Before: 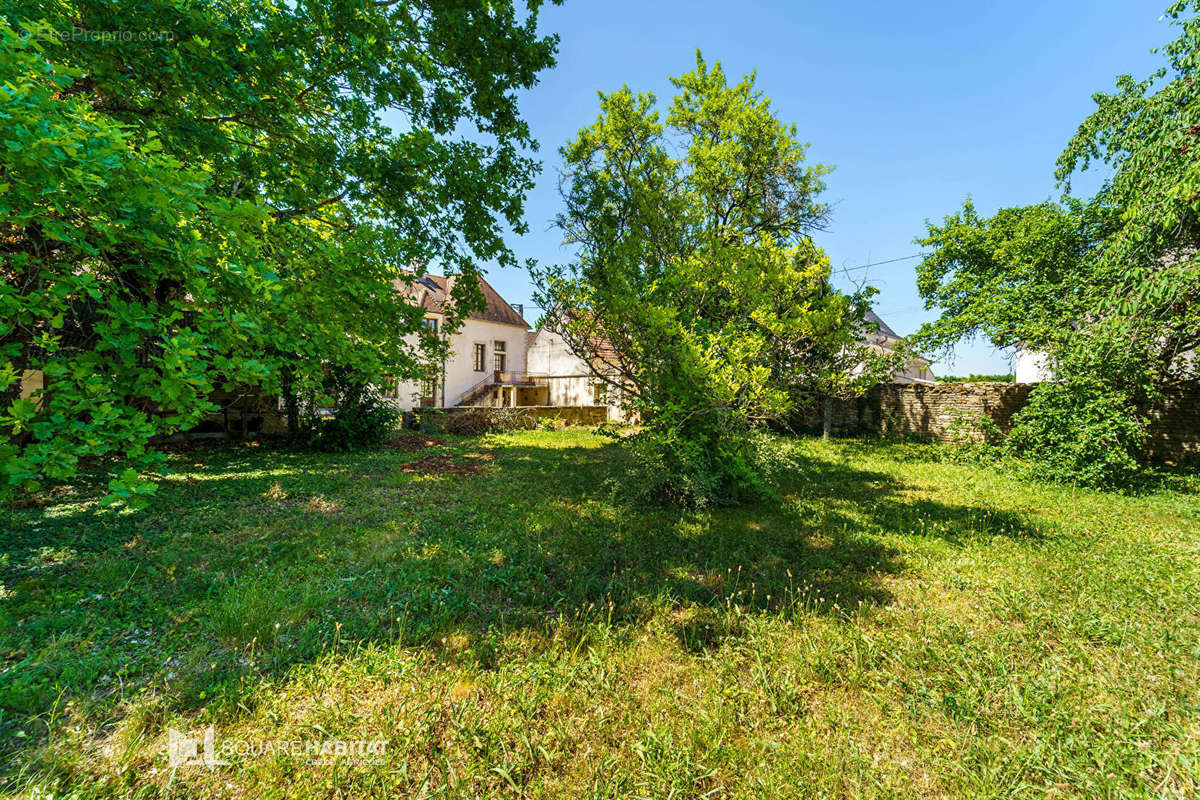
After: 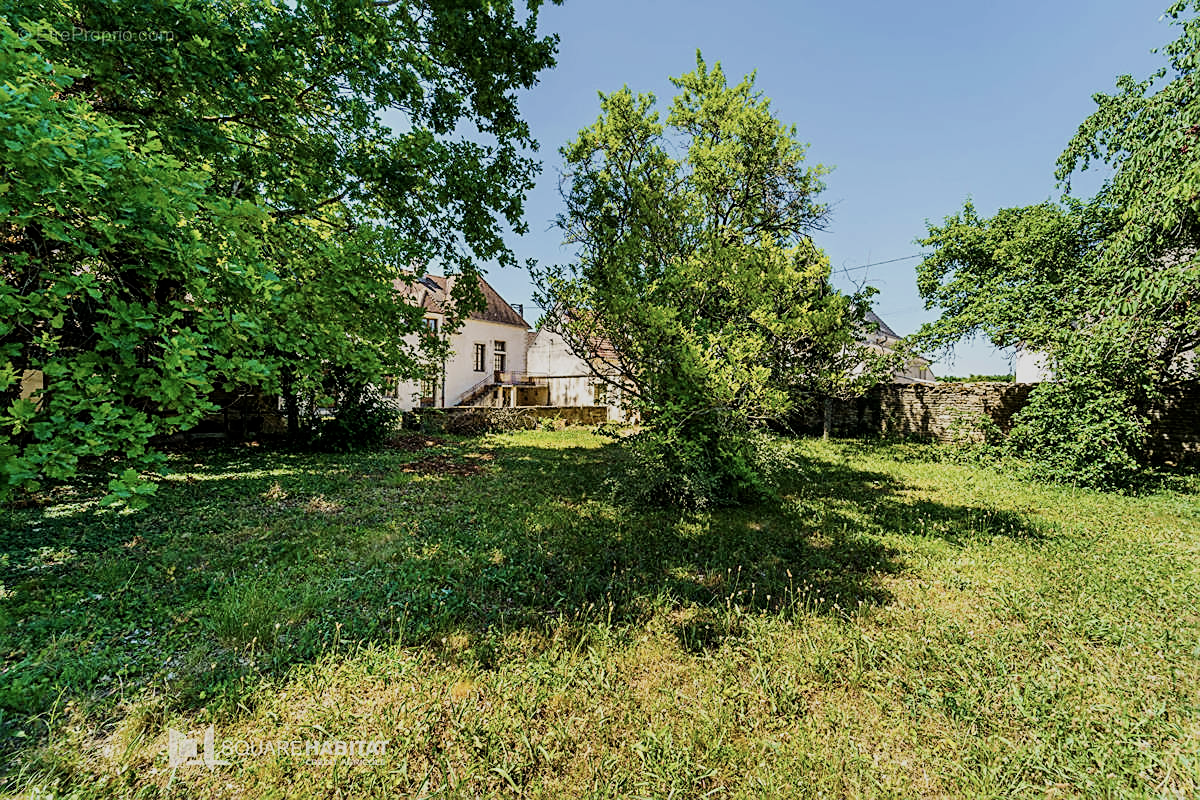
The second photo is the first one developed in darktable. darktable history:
sharpen: on, module defaults
filmic rgb: black relative exposure -7.65 EV, white relative exposure 4.56 EV, hardness 3.61, contrast 1.06
contrast brightness saturation: contrast 0.11, saturation -0.16
